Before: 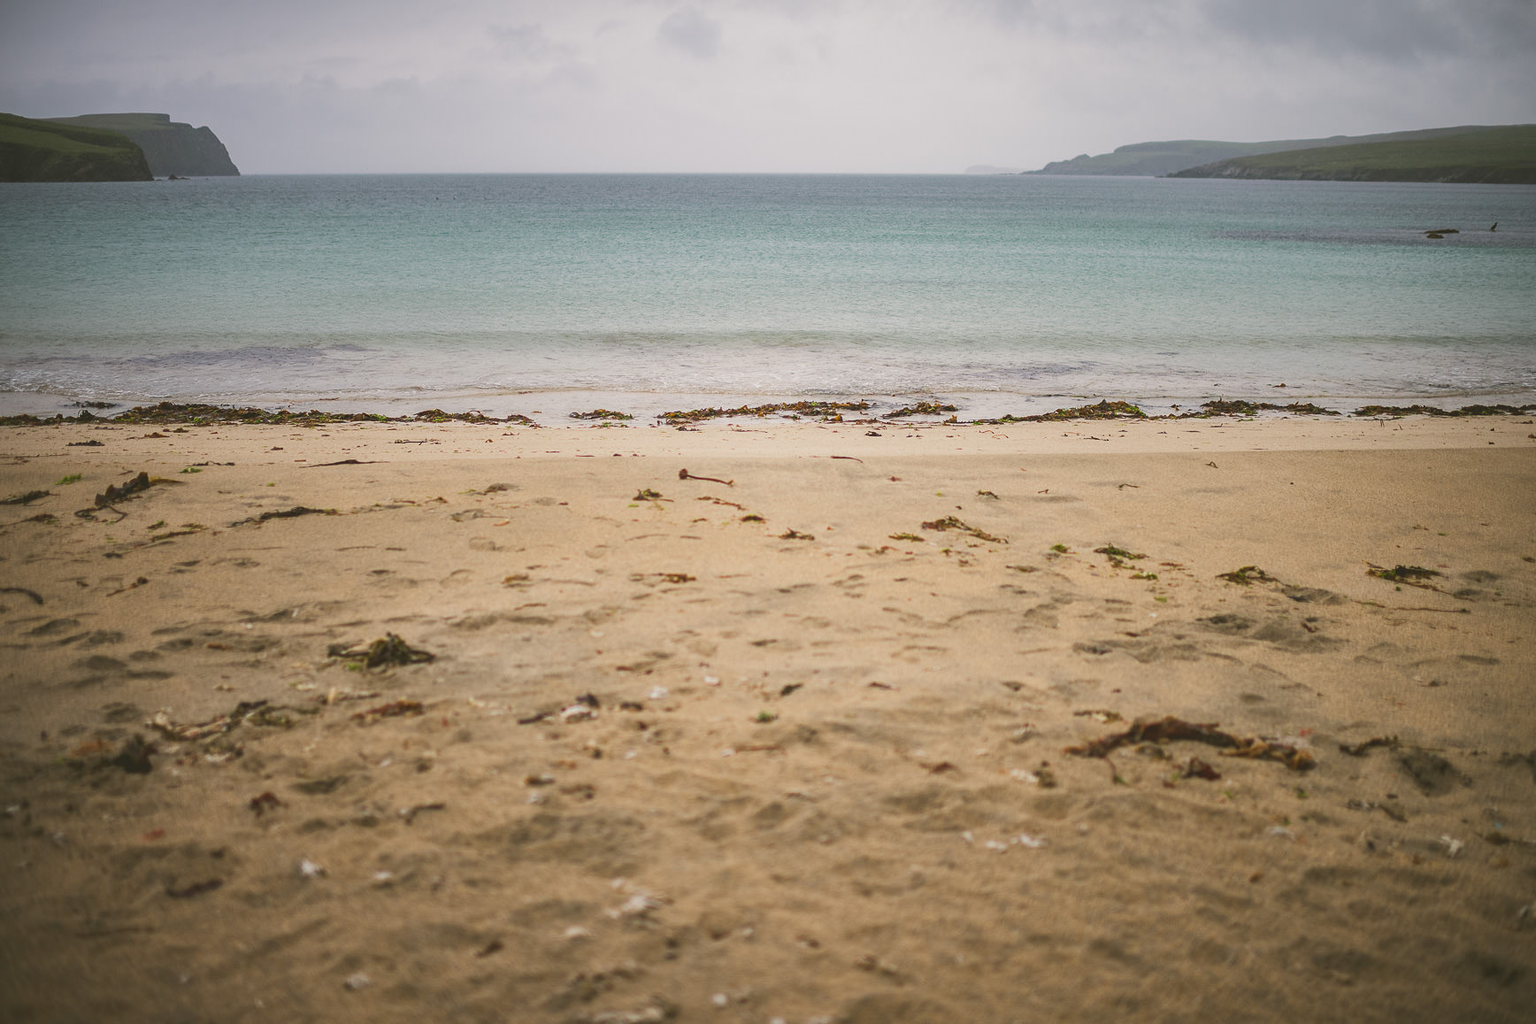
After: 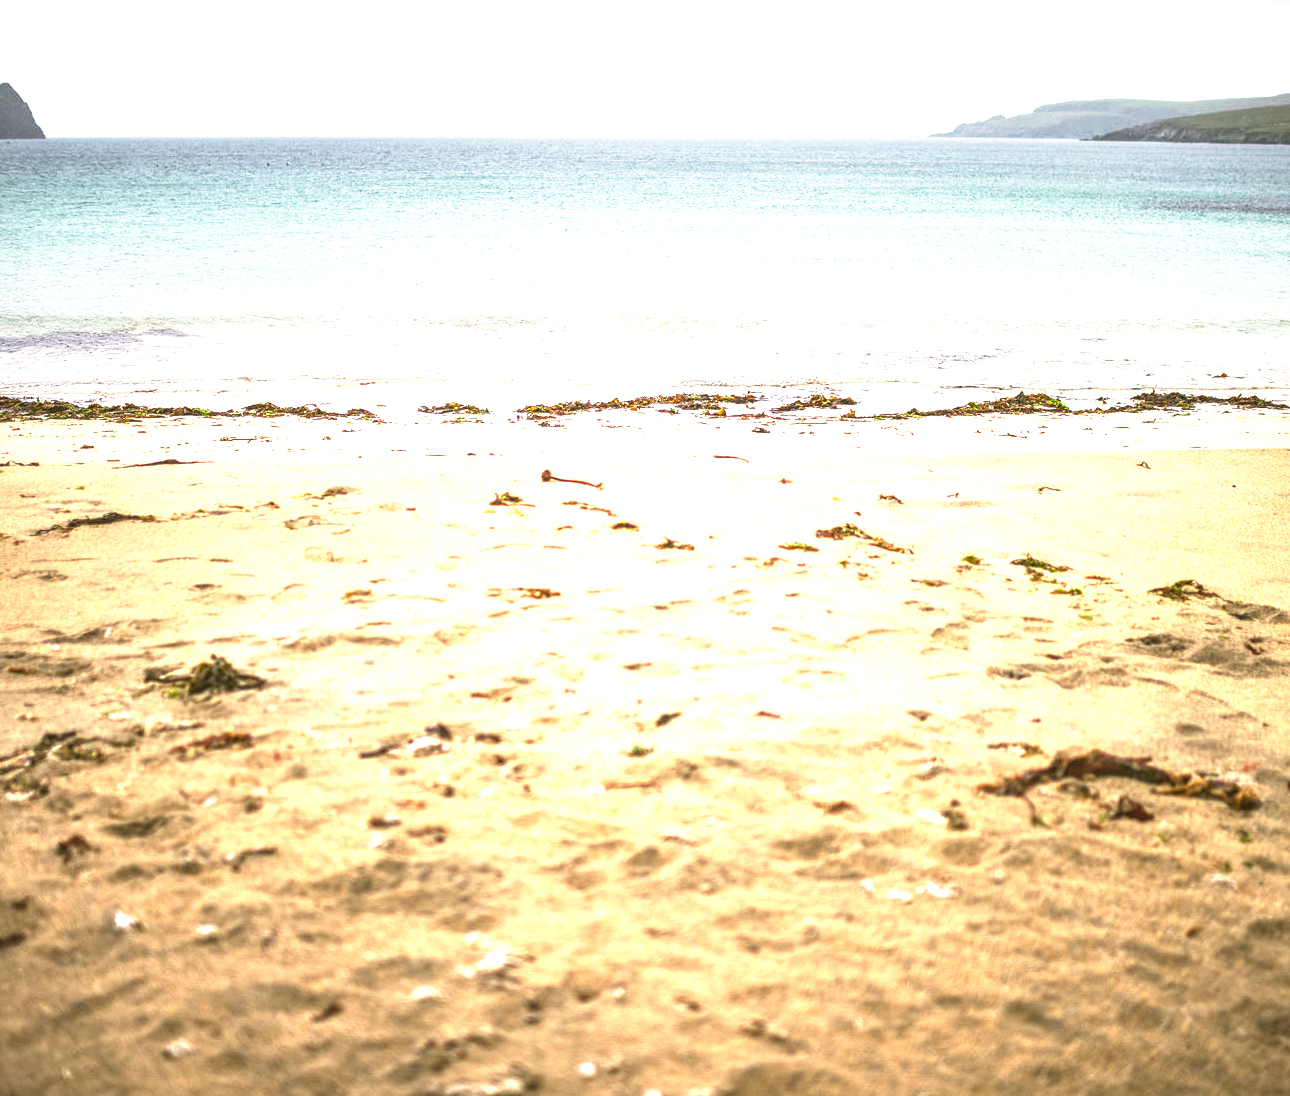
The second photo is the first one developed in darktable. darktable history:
crop and rotate: left 13.07%, top 5.244%, right 12.585%
exposure: black level correction 0, exposure 1.493 EV, compensate highlight preservation false
base curve: curves: ch0 [(0.017, 0) (0.425, 0.441) (0.844, 0.933) (1, 1)], preserve colors none
local contrast: detail 142%
